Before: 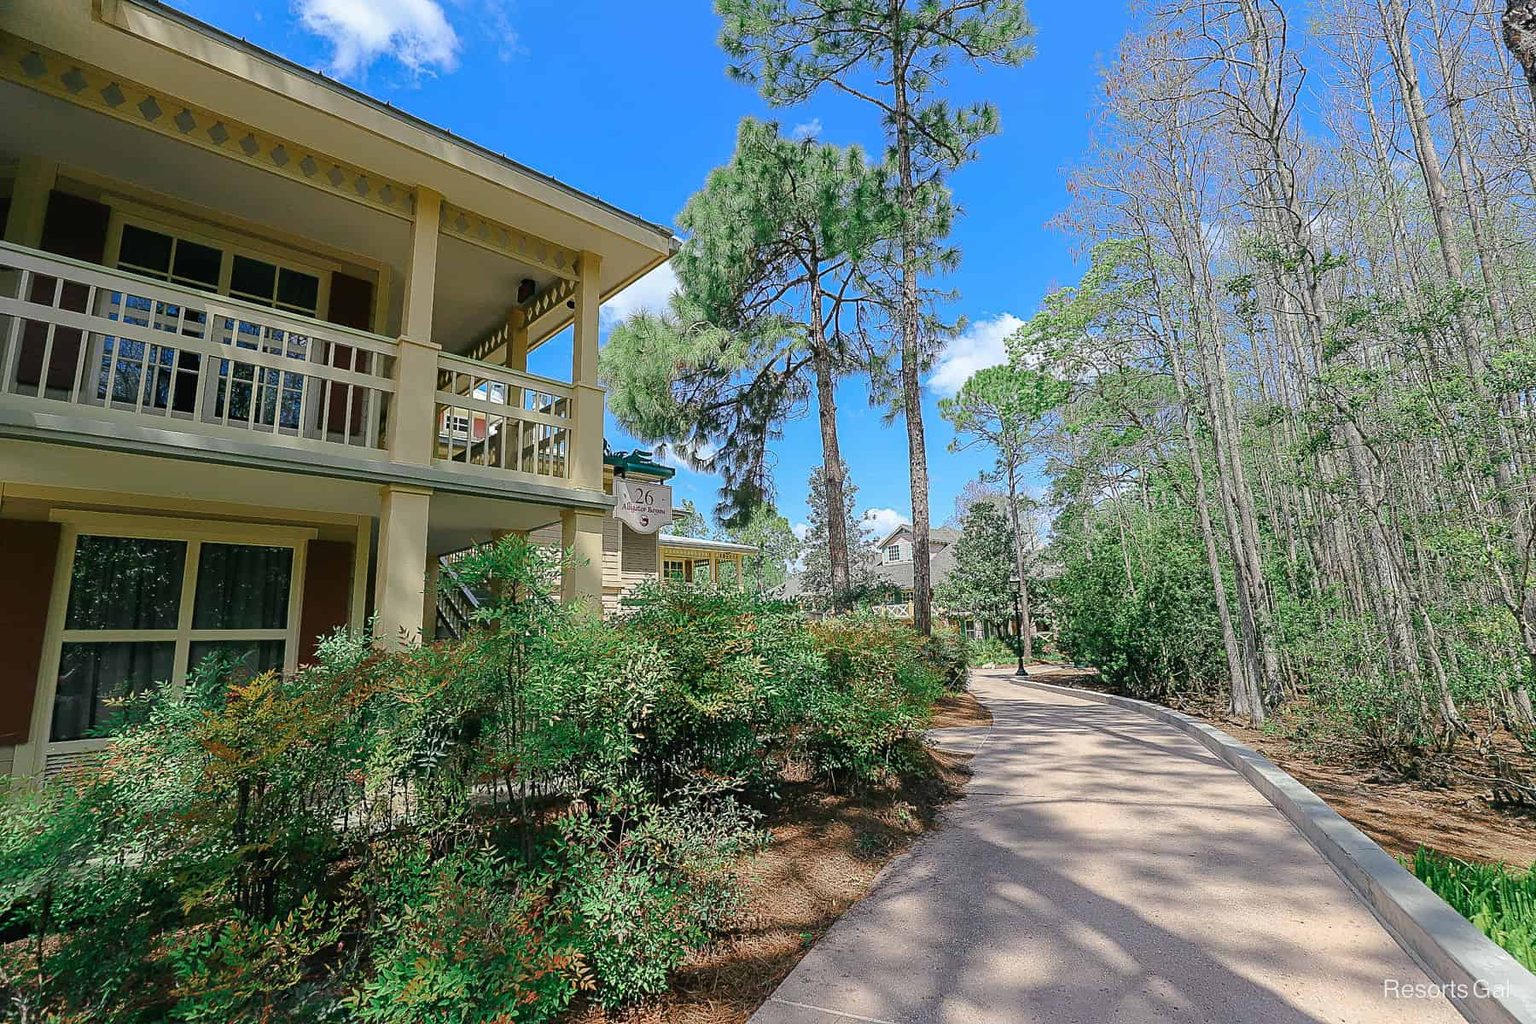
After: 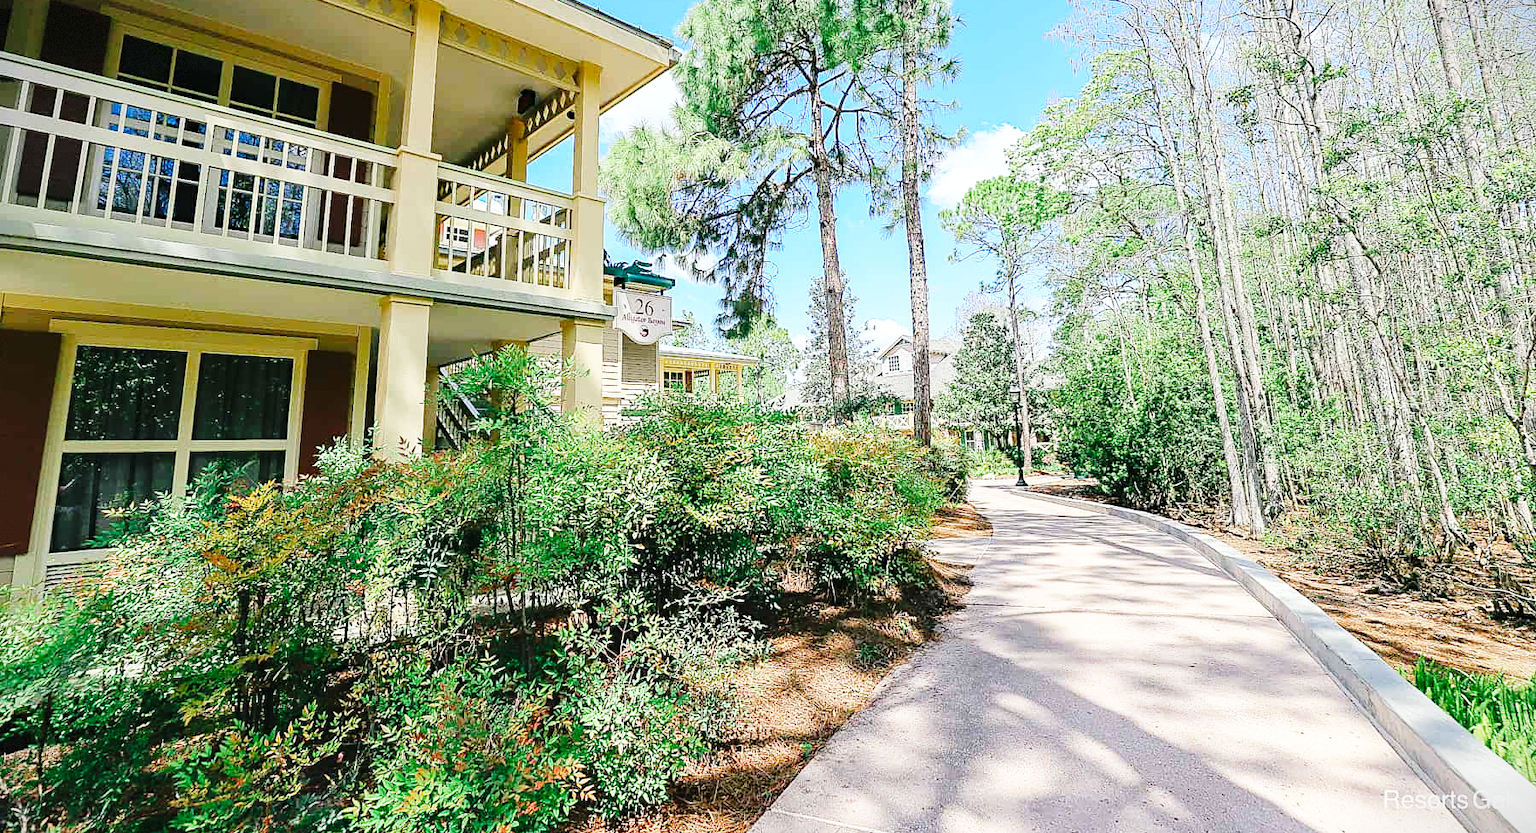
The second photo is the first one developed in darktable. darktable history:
vignetting: fall-off start 100%, brightness -0.406, saturation -0.3, width/height ratio 1.324, dithering 8-bit output, unbound false
crop and rotate: top 18.507%
base curve: curves: ch0 [(0, 0) (0.028, 0.03) (0.105, 0.232) (0.387, 0.748) (0.754, 0.968) (1, 1)], fusion 1, exposure shift 0.576, preserve colors none
